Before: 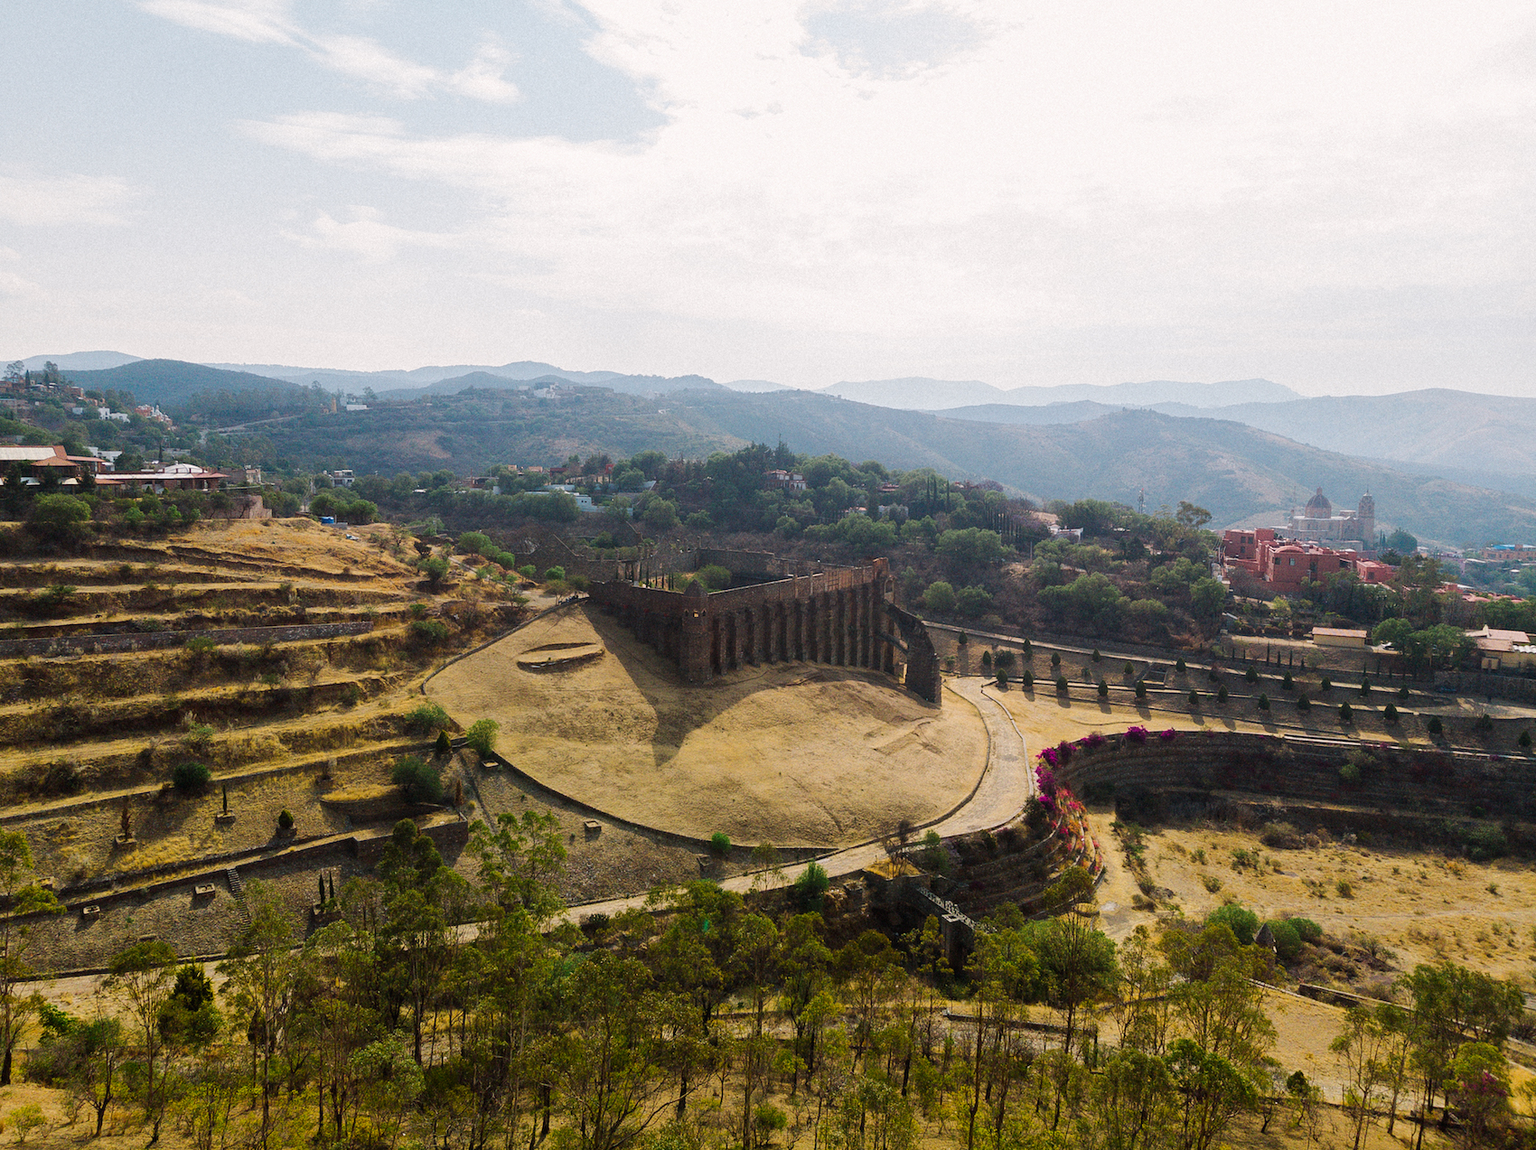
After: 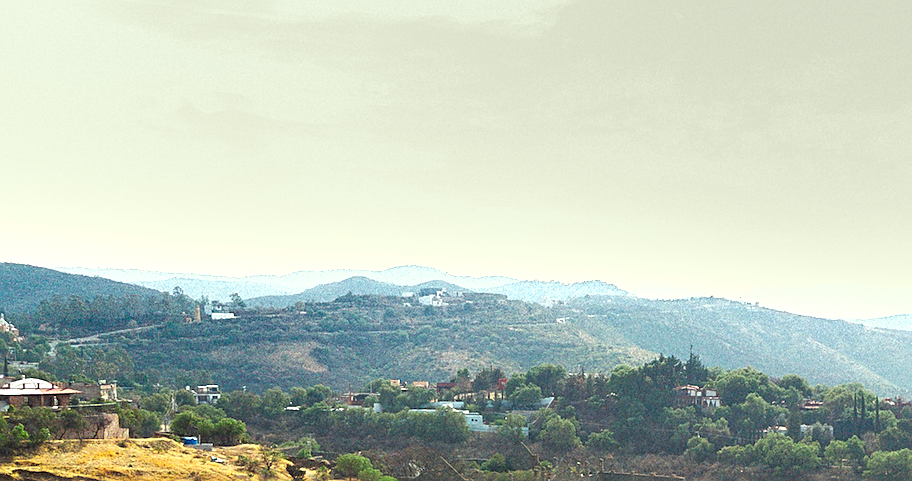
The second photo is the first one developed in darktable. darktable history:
crop: left 10.121%, top 10.631%, right 36.218%, bottom 51.526%
sharpen: on, module defaults
color correction: highlights a* -5.94, highlights b* 11.19
shadows and highlights: soften with gaussian
exposure: exposure 1 EV, compensate highlight preservation false
